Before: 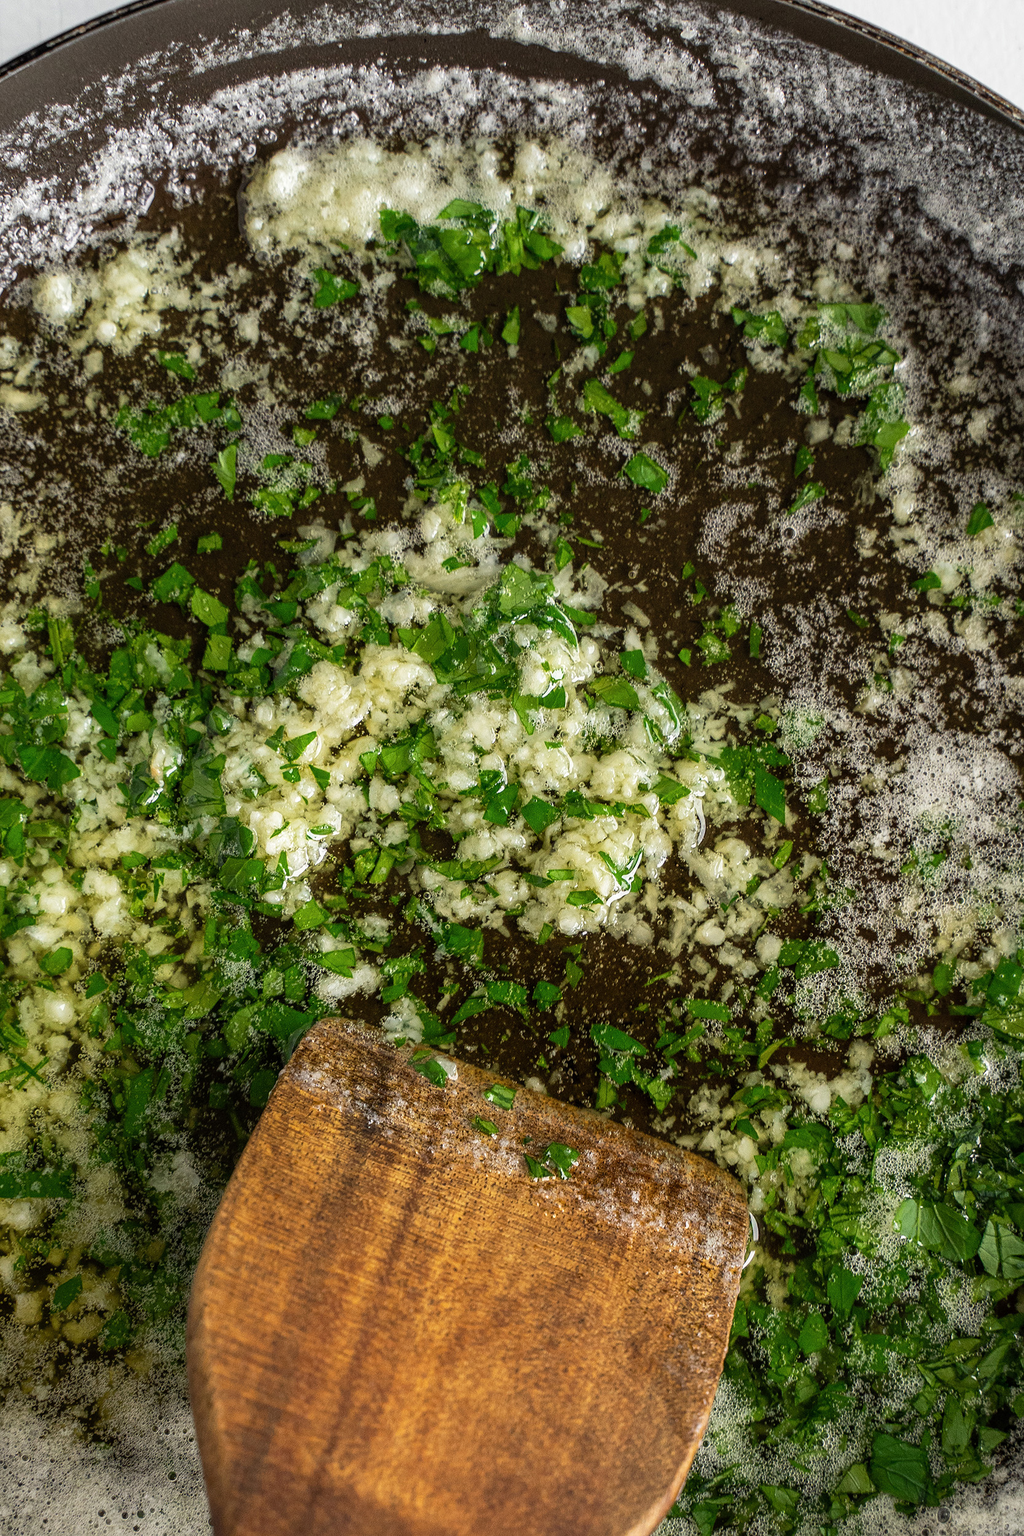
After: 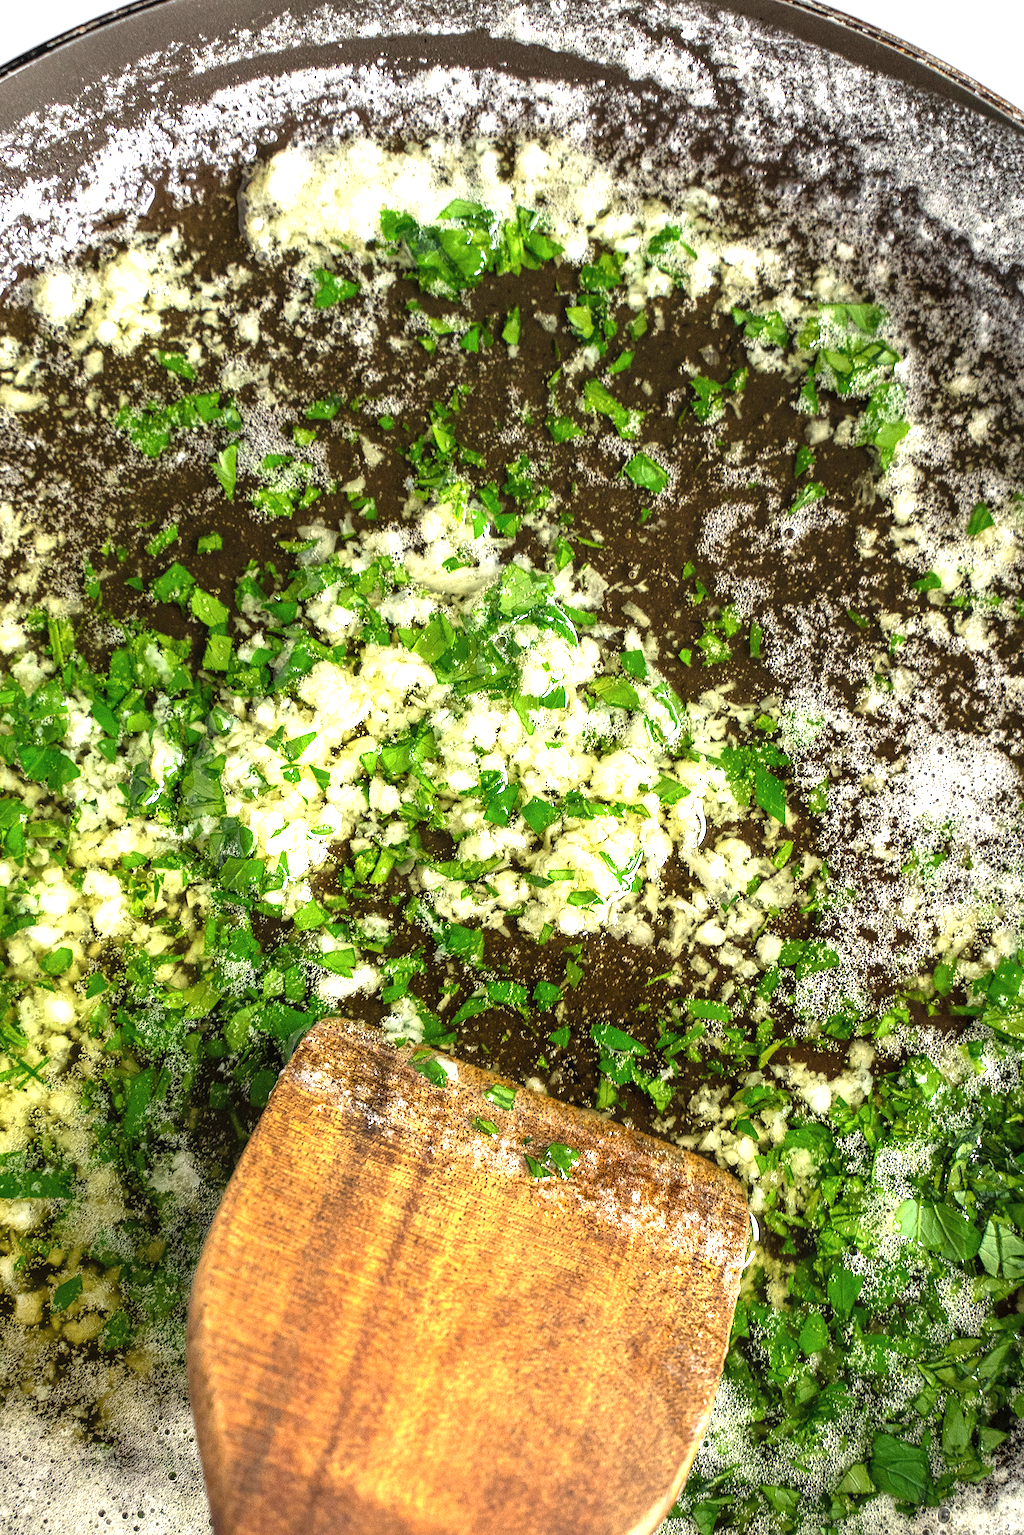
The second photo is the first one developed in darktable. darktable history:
exposure: black level correction 0, exposure 1.371 EV, compensate exposure bias true, compensate highlight preservation false
